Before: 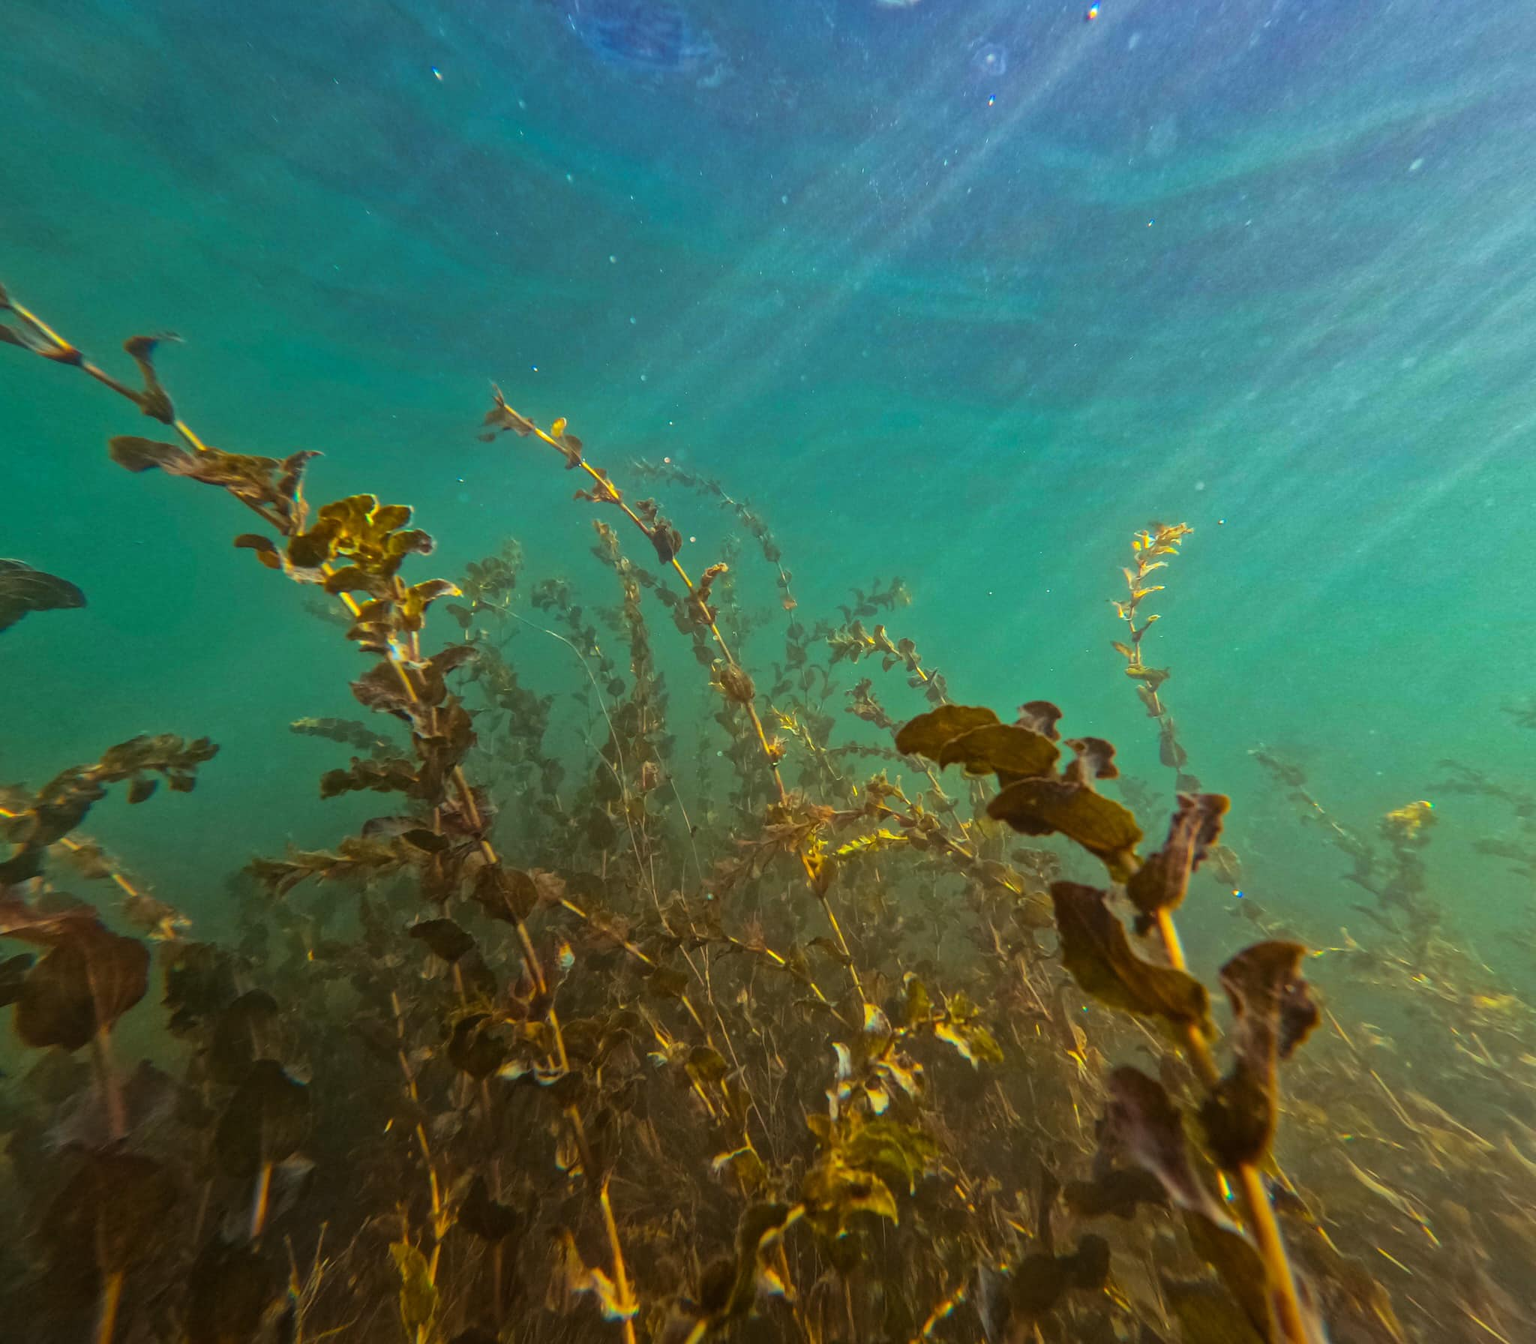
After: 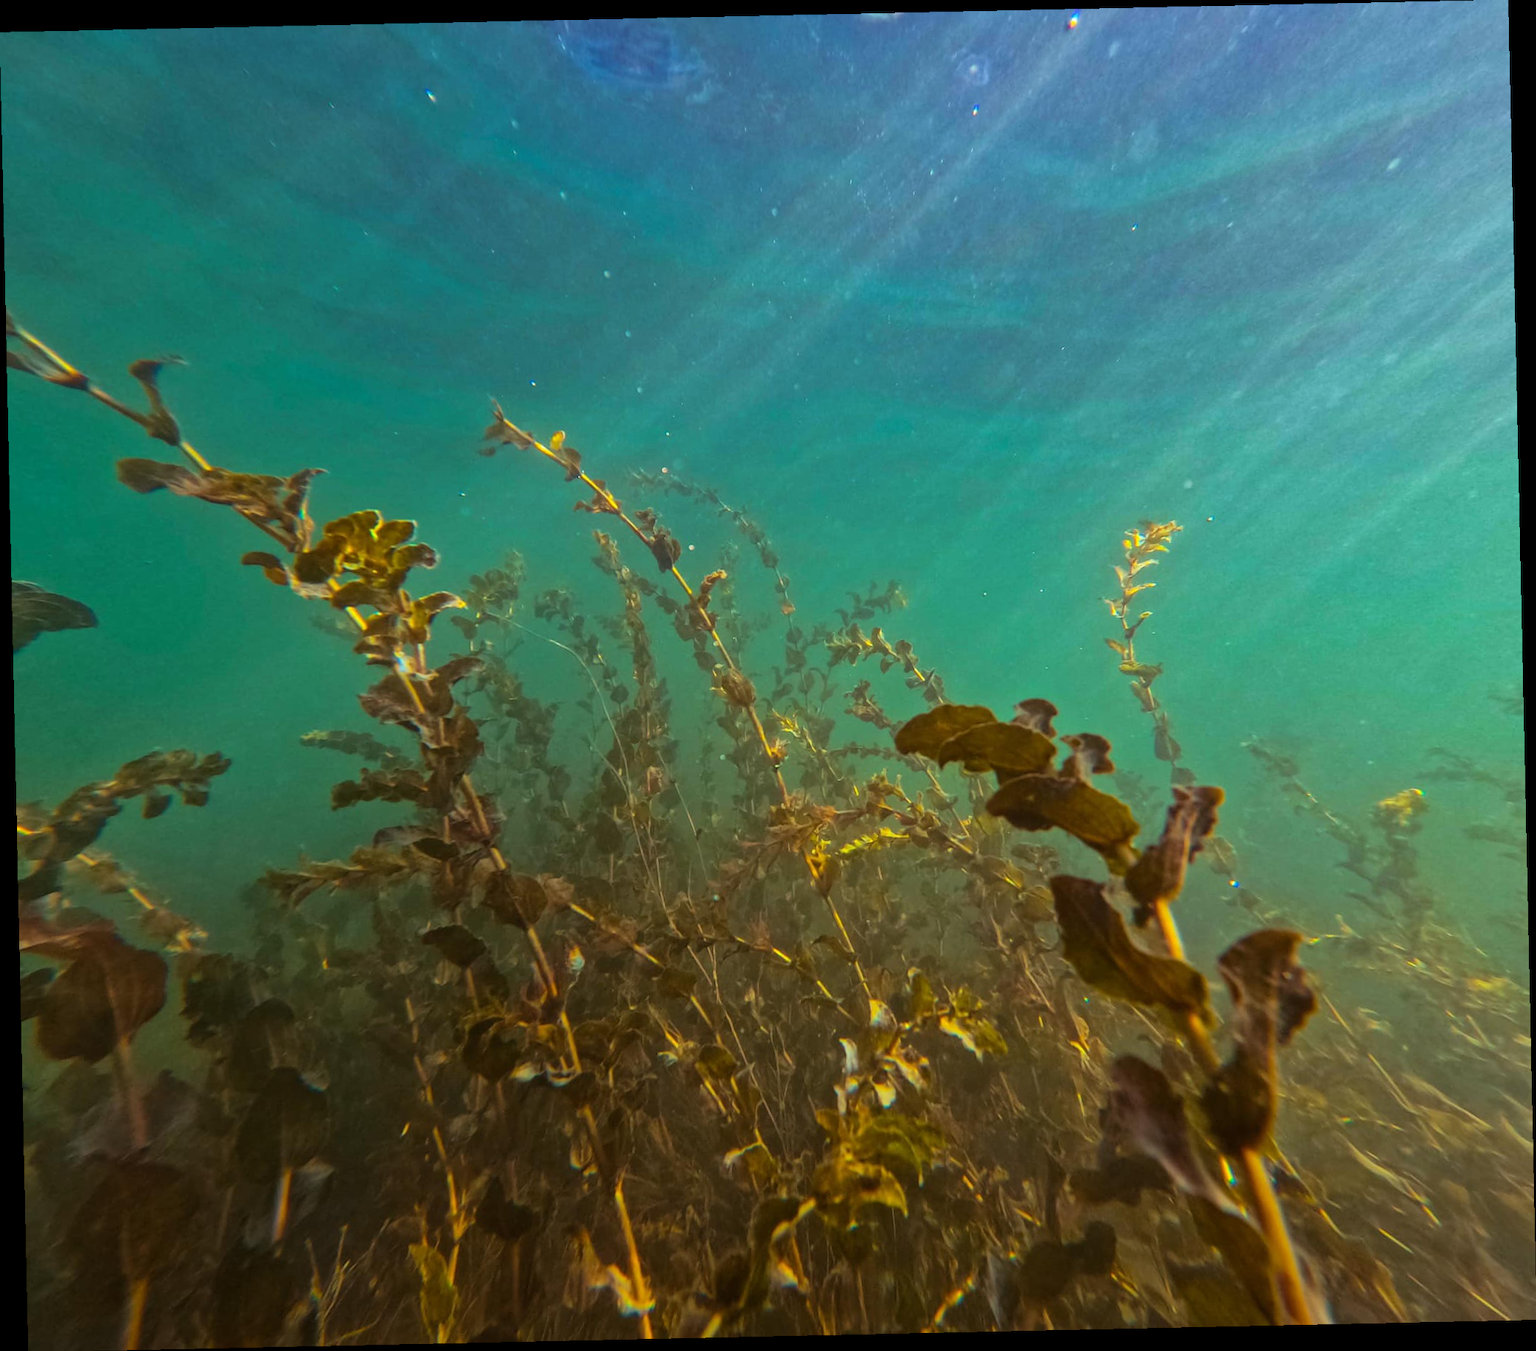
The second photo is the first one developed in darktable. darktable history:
tone equalizer: on, module defaults
rotate and perspective: rotation -1.24°, automatic cropping off
